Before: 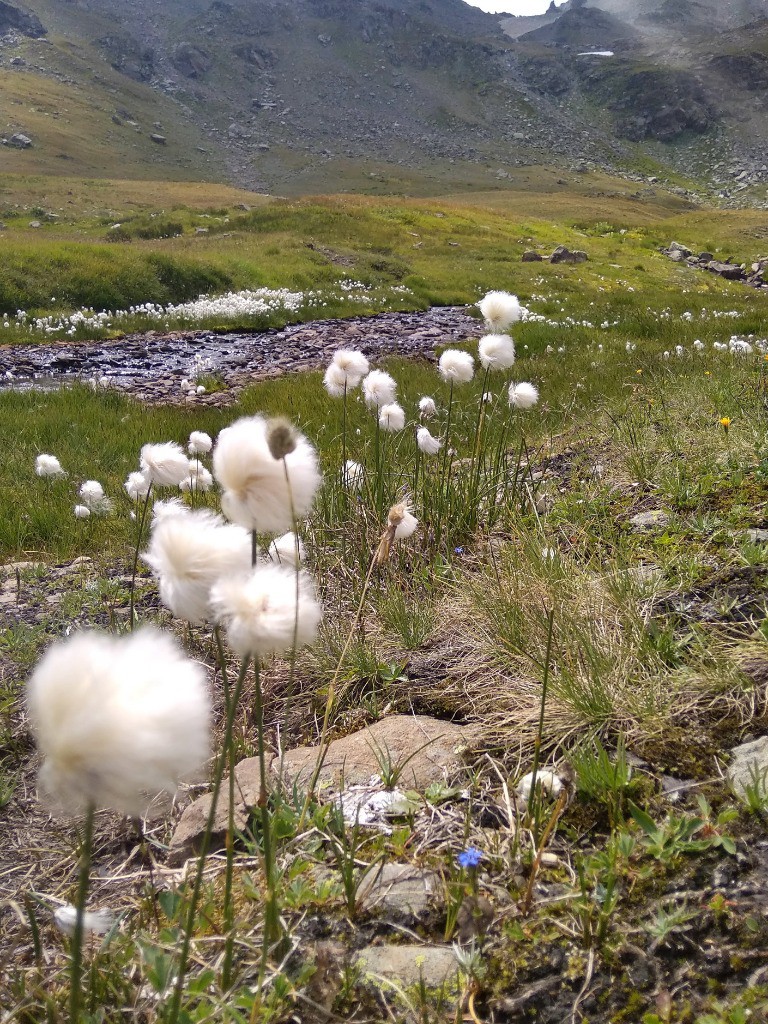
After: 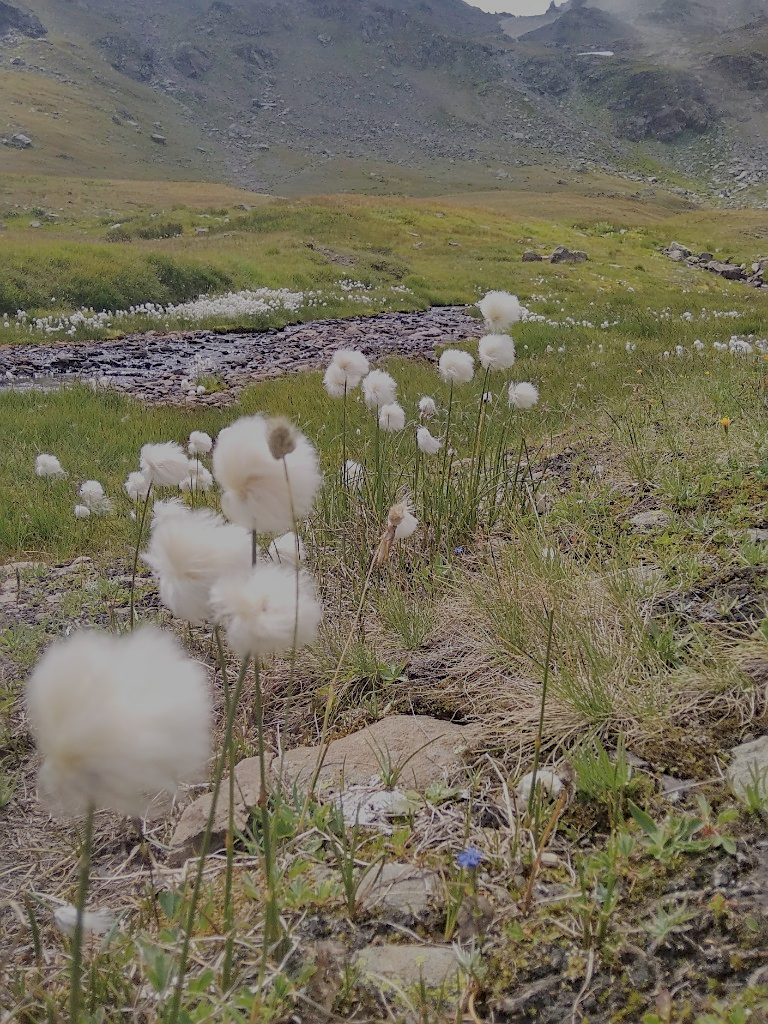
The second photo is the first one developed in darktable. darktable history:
sharpen: radius 1.914, amount 0.405, threshold 1.364
filmic rgb: black relative exposure -13.91 EV, white relative exposure 7.97 EV, threshold 3.01 EV, hardness 3.74, latitude 50.14%, contrast 0.507, enable highlight reconstruction true
shadows and highlights: shadows 20.57, highlights -19.41, highlights color adjustment 56.1%, soften with gaussian
local contrast: on, module defaults
